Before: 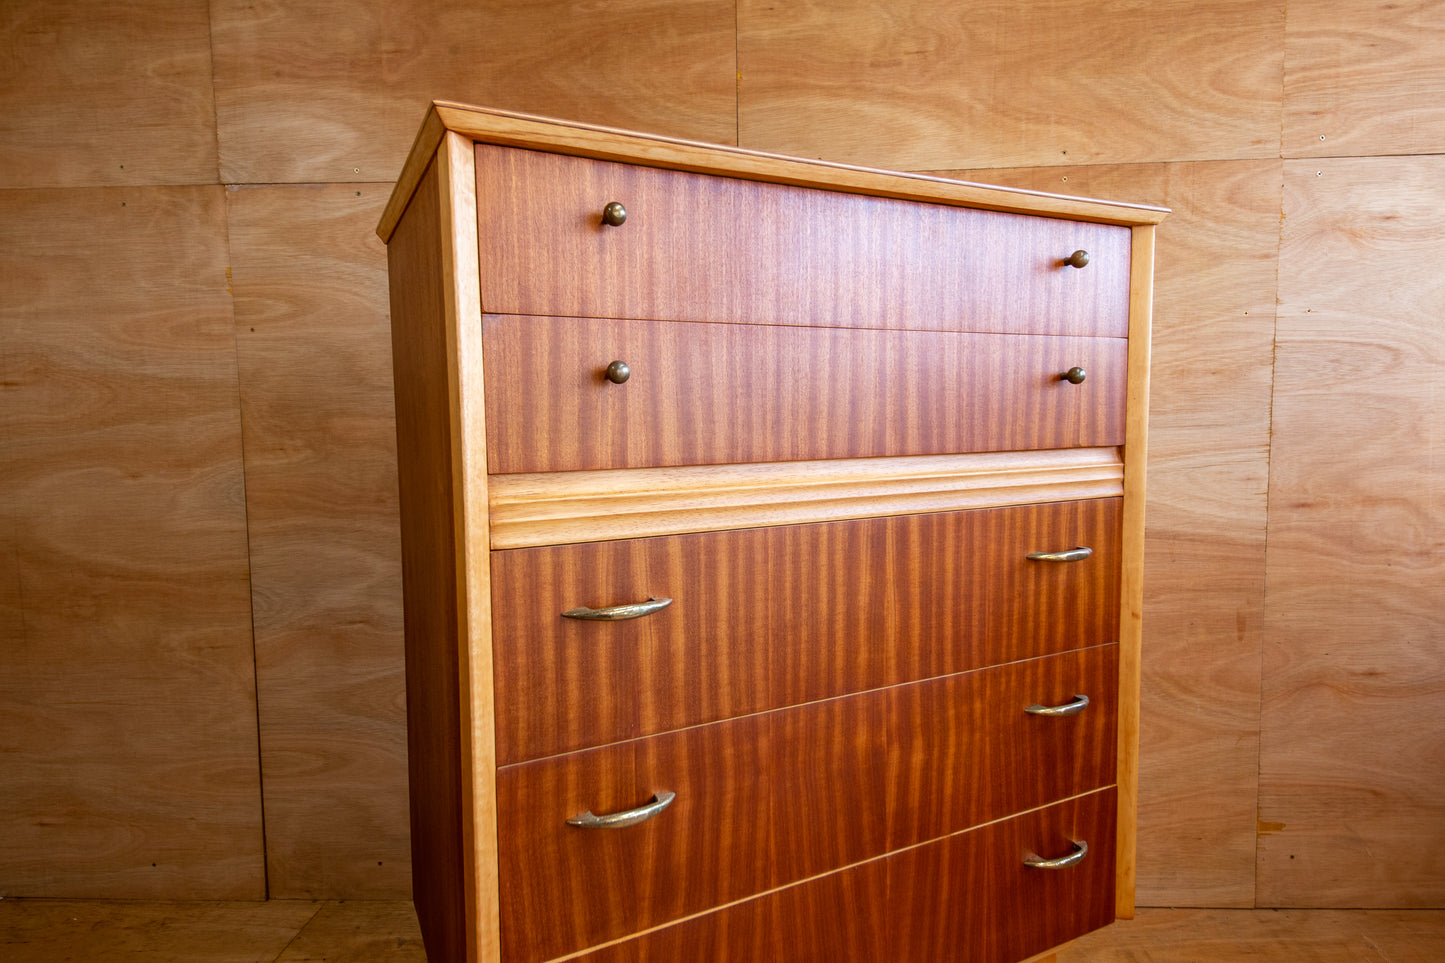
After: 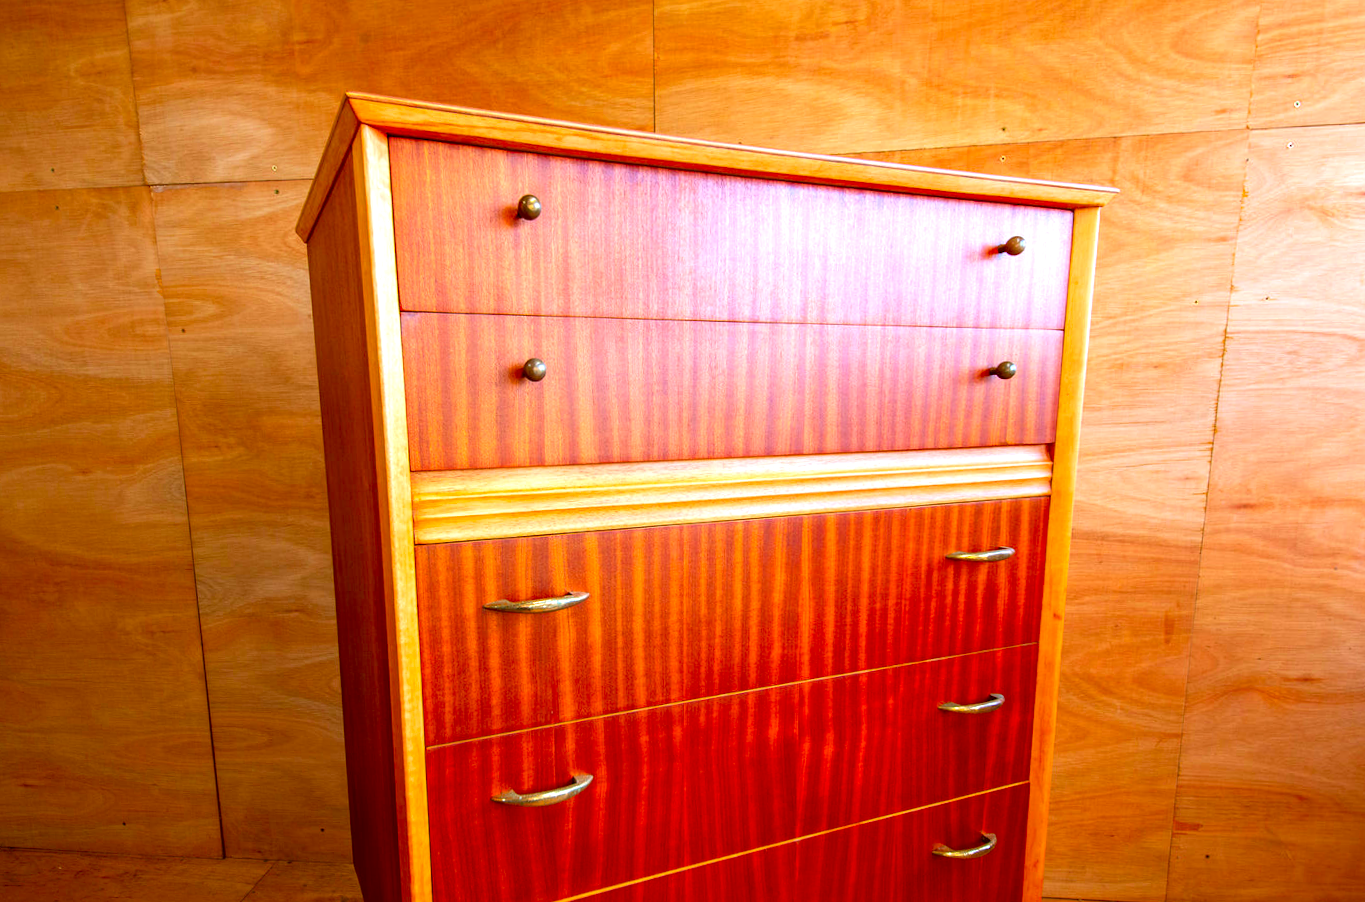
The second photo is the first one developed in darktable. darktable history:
white balance: red 0.988, blue 1.017
exposure: black level correction 0, exposure 0.5 EV, compensate exposure bias true, compensate highlight preservation false
color correction: saturation 1.8
rotate and perspective: rotation 0.062°, lens shift (vertical) 0.115, lens shift (horizontal) -0.133, crop left 0.047, crop right 0.94, crop top 0.061, crop bottom 0.94
